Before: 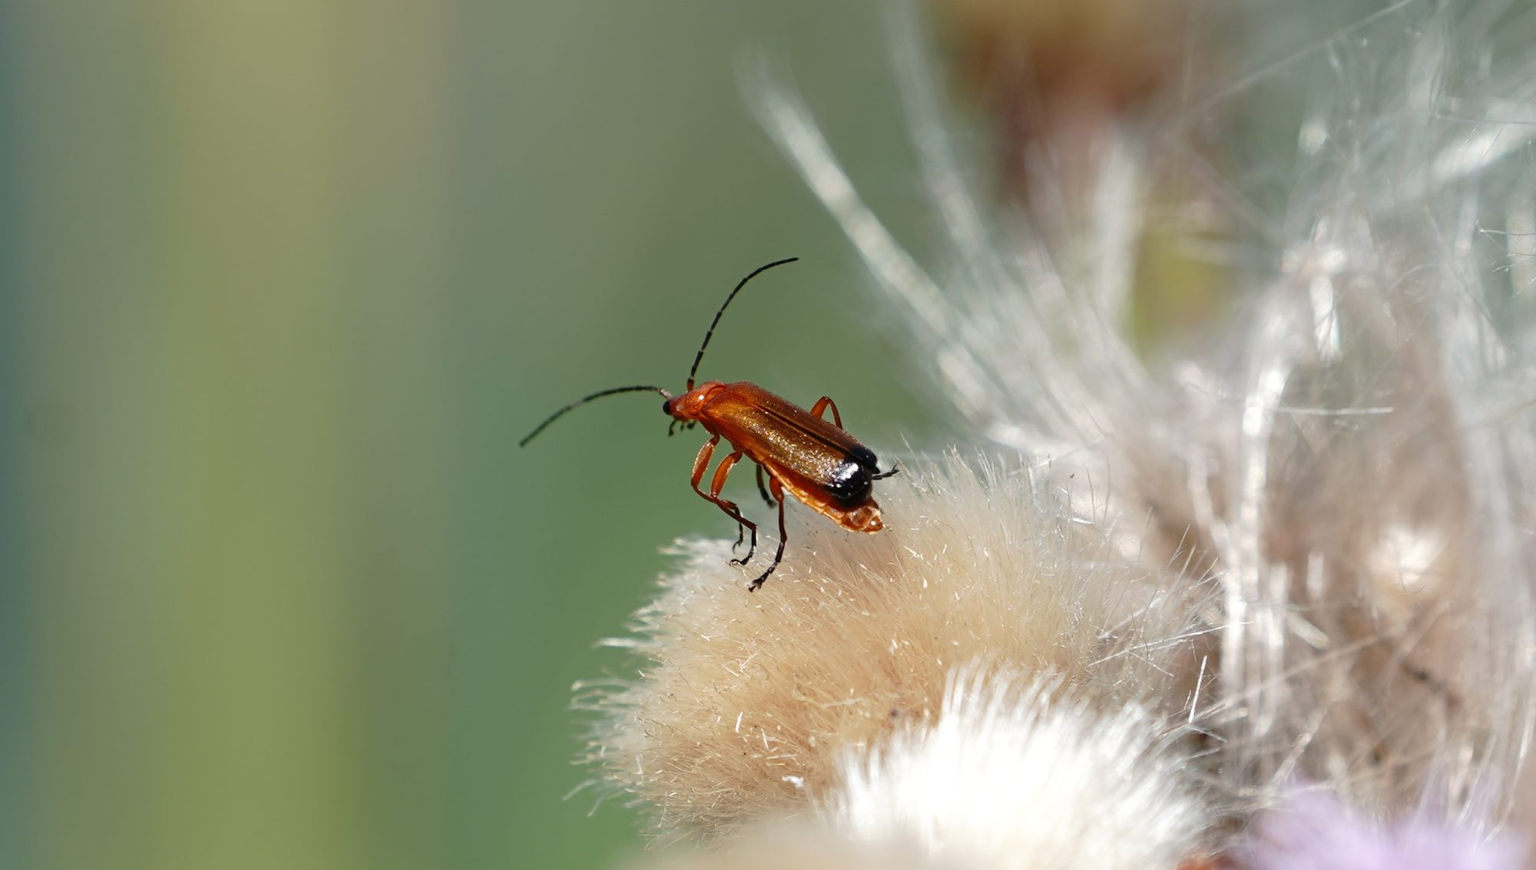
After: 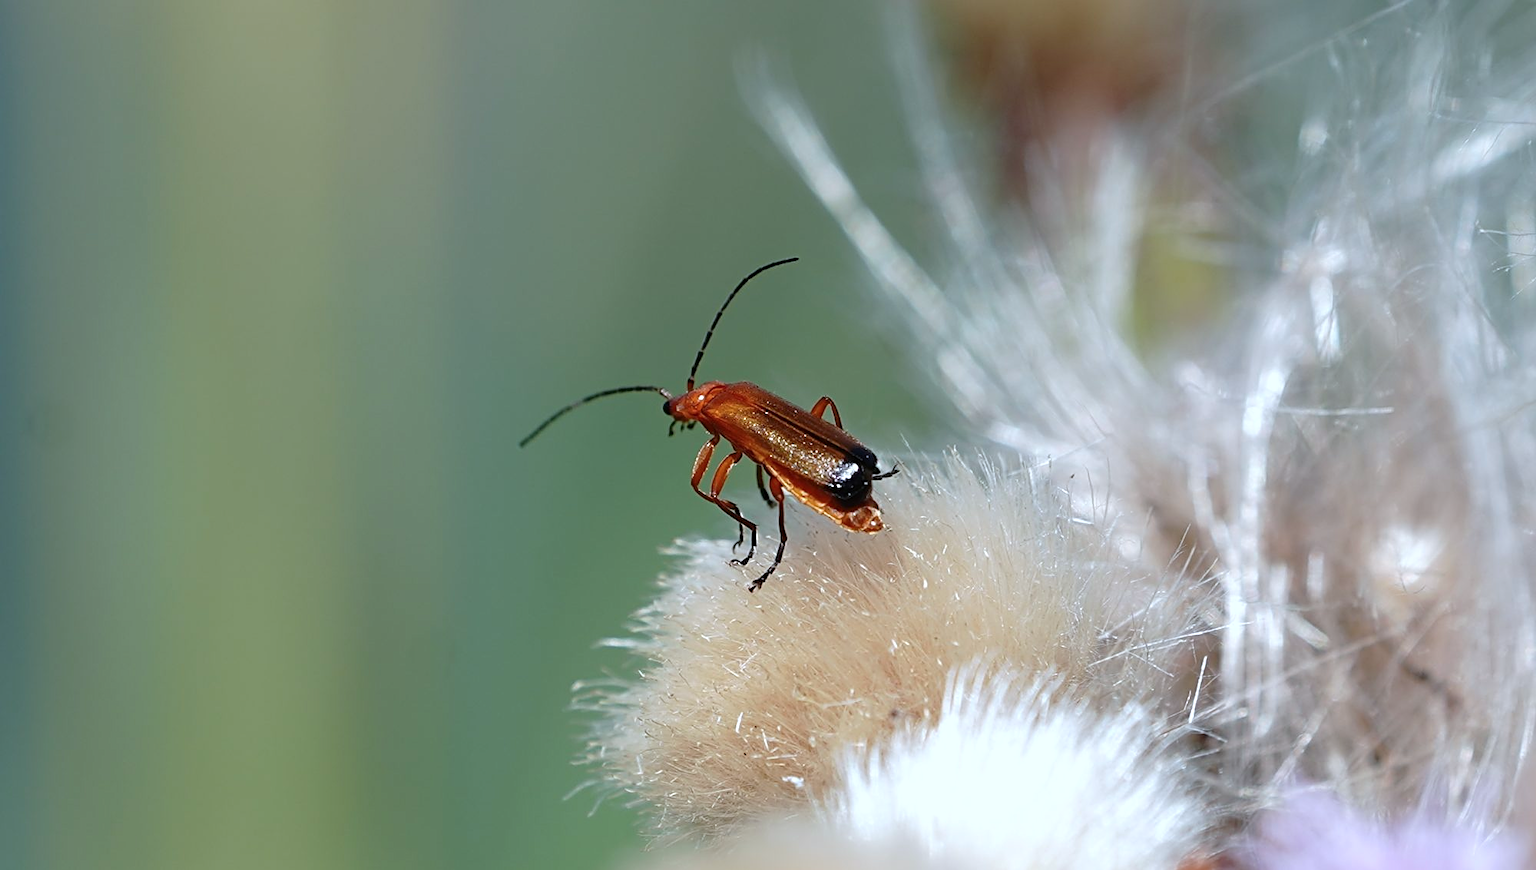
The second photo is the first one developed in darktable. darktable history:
color calibration: x 0.37, y 0.382, temperature 4313.32 K
sharpen: on, module defaults
